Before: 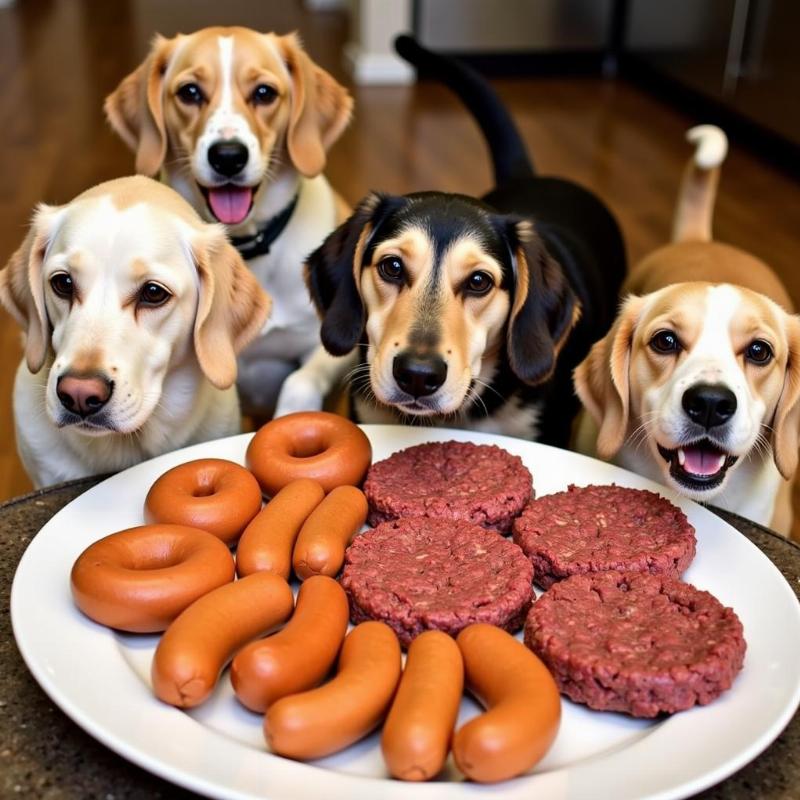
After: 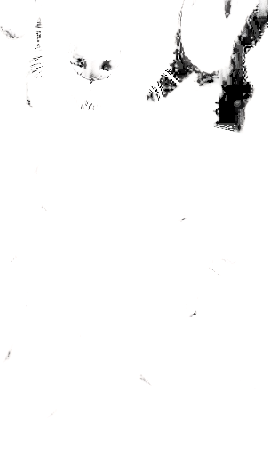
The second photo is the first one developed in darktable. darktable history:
exposure: exposure 7.901 EV, compensate highlight preservation false
color balance rgb: highlights gain › chroma 2.045%, highlights gain › hue 47.13°, linear chroma grading › global chroma 7.131%, perceptual saturation grading › global saturation 20%, perceptual saturation grading › highlights -25.878%, perceptual saturation grading › shadows 49.821%
contrast brightness saturation: contrast 0.547, brightness 0.452, saturation -0.989
crop: left 40.721%, top 39.389%, right 25.765%, bottom 2.674%
